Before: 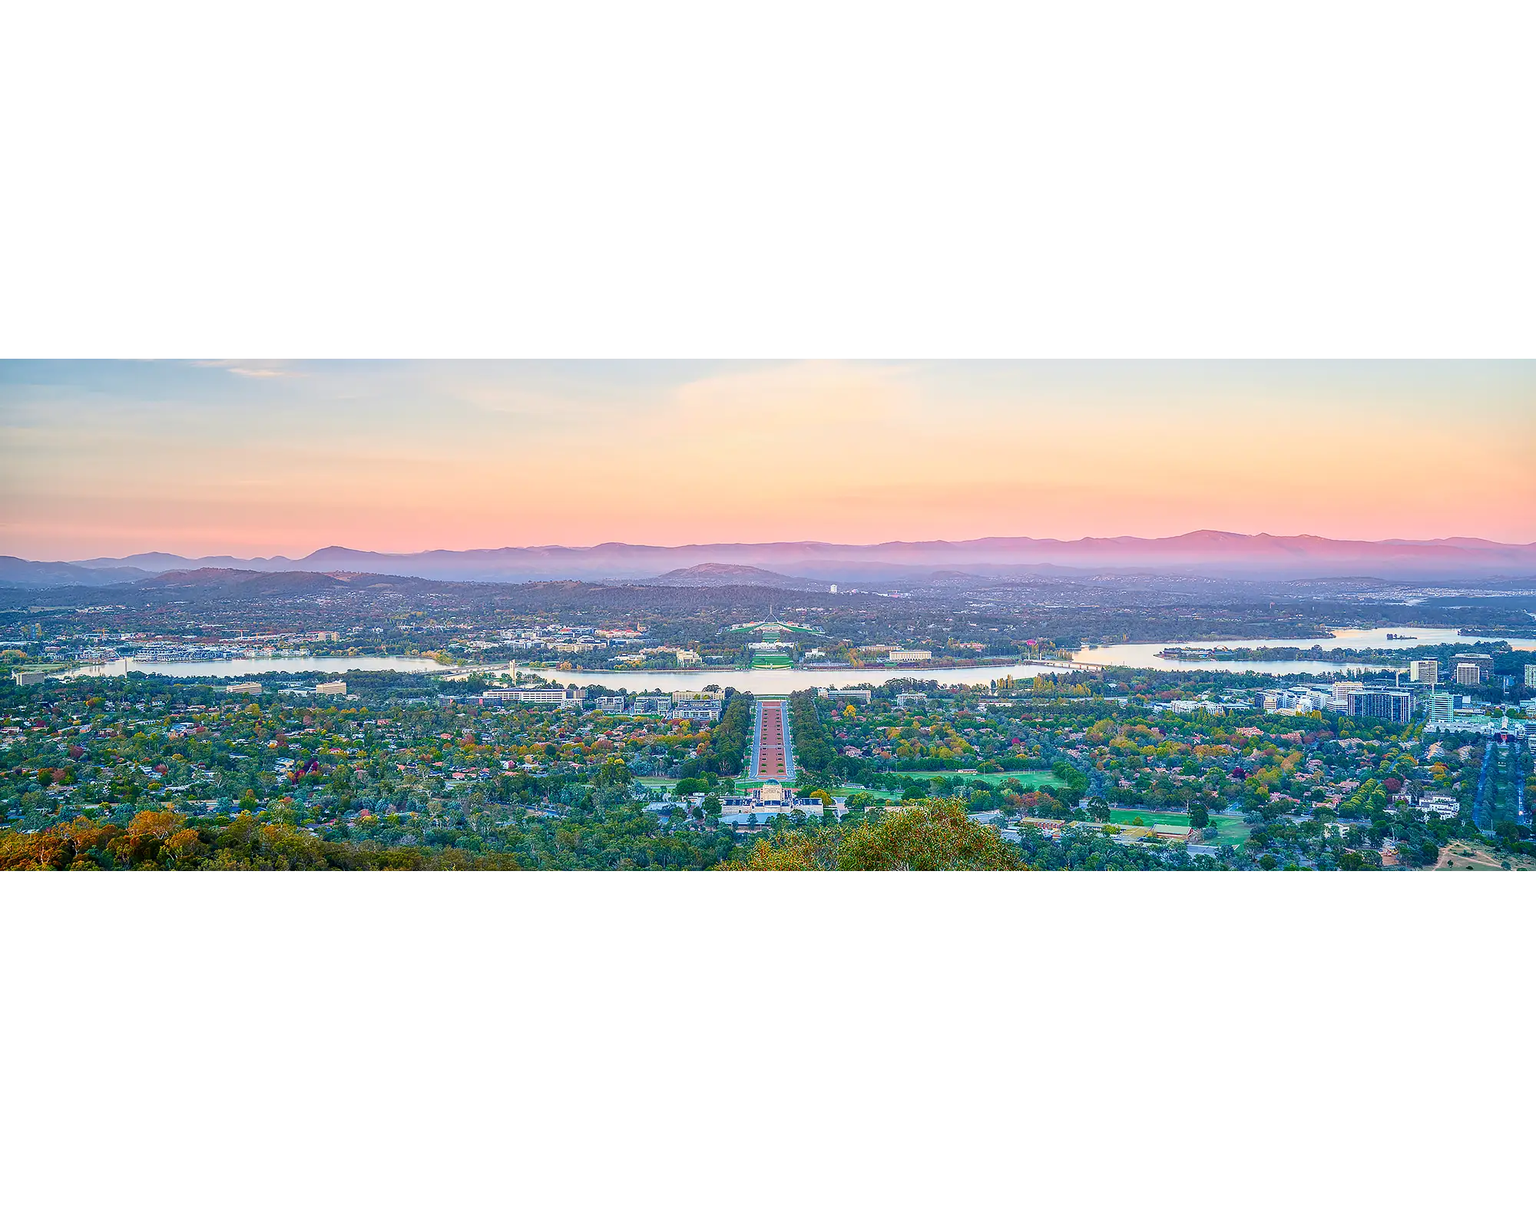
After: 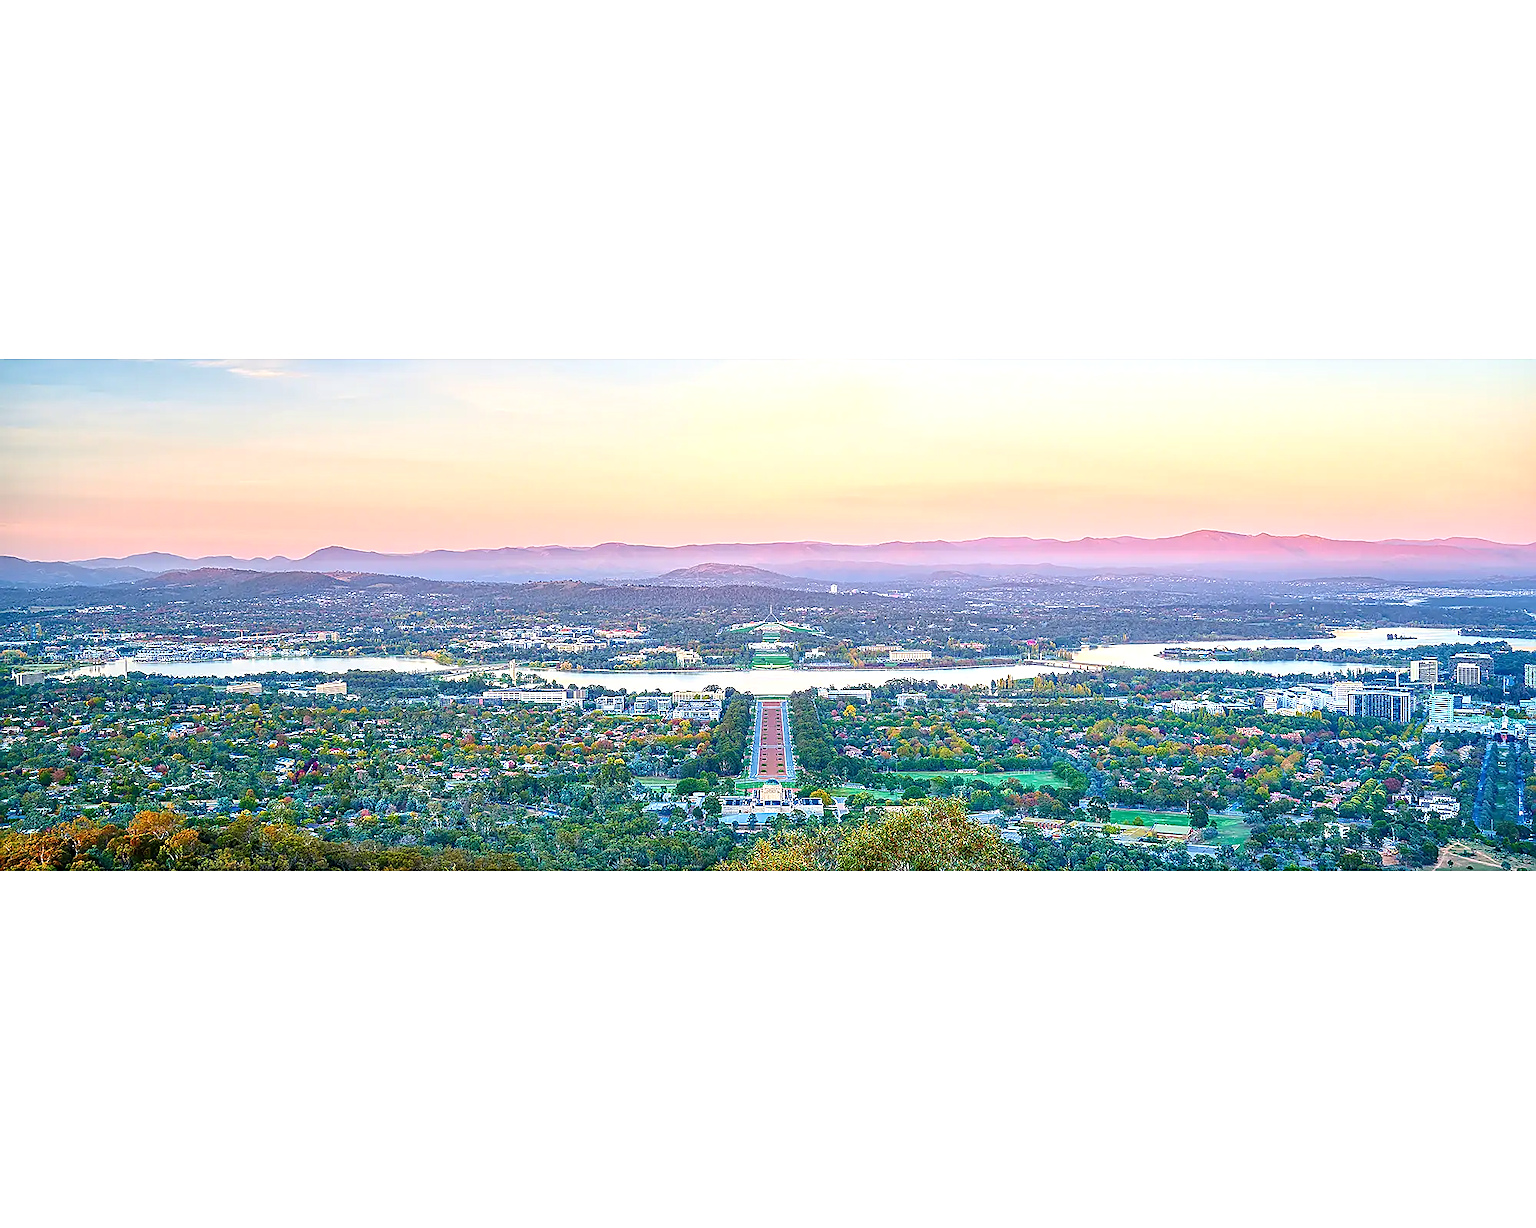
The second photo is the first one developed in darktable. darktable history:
exposure: black level correction 0, exposure 0.4 EV, compensate exposure bias true, compensate highlight preservation false
sharpen: on, module defaults
